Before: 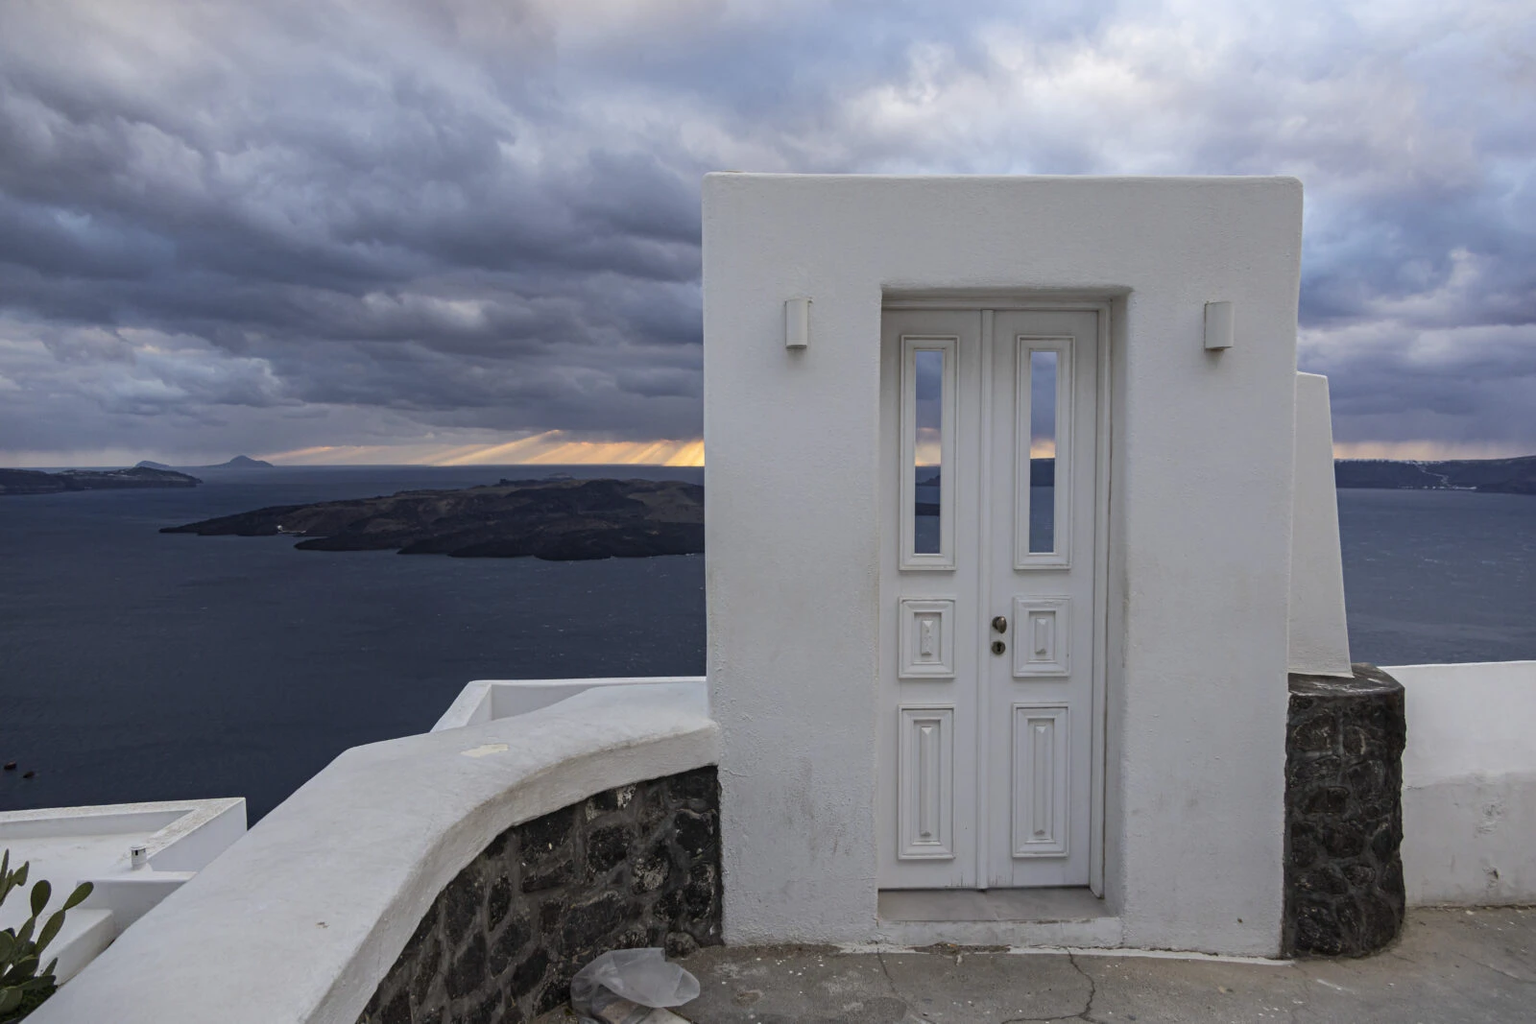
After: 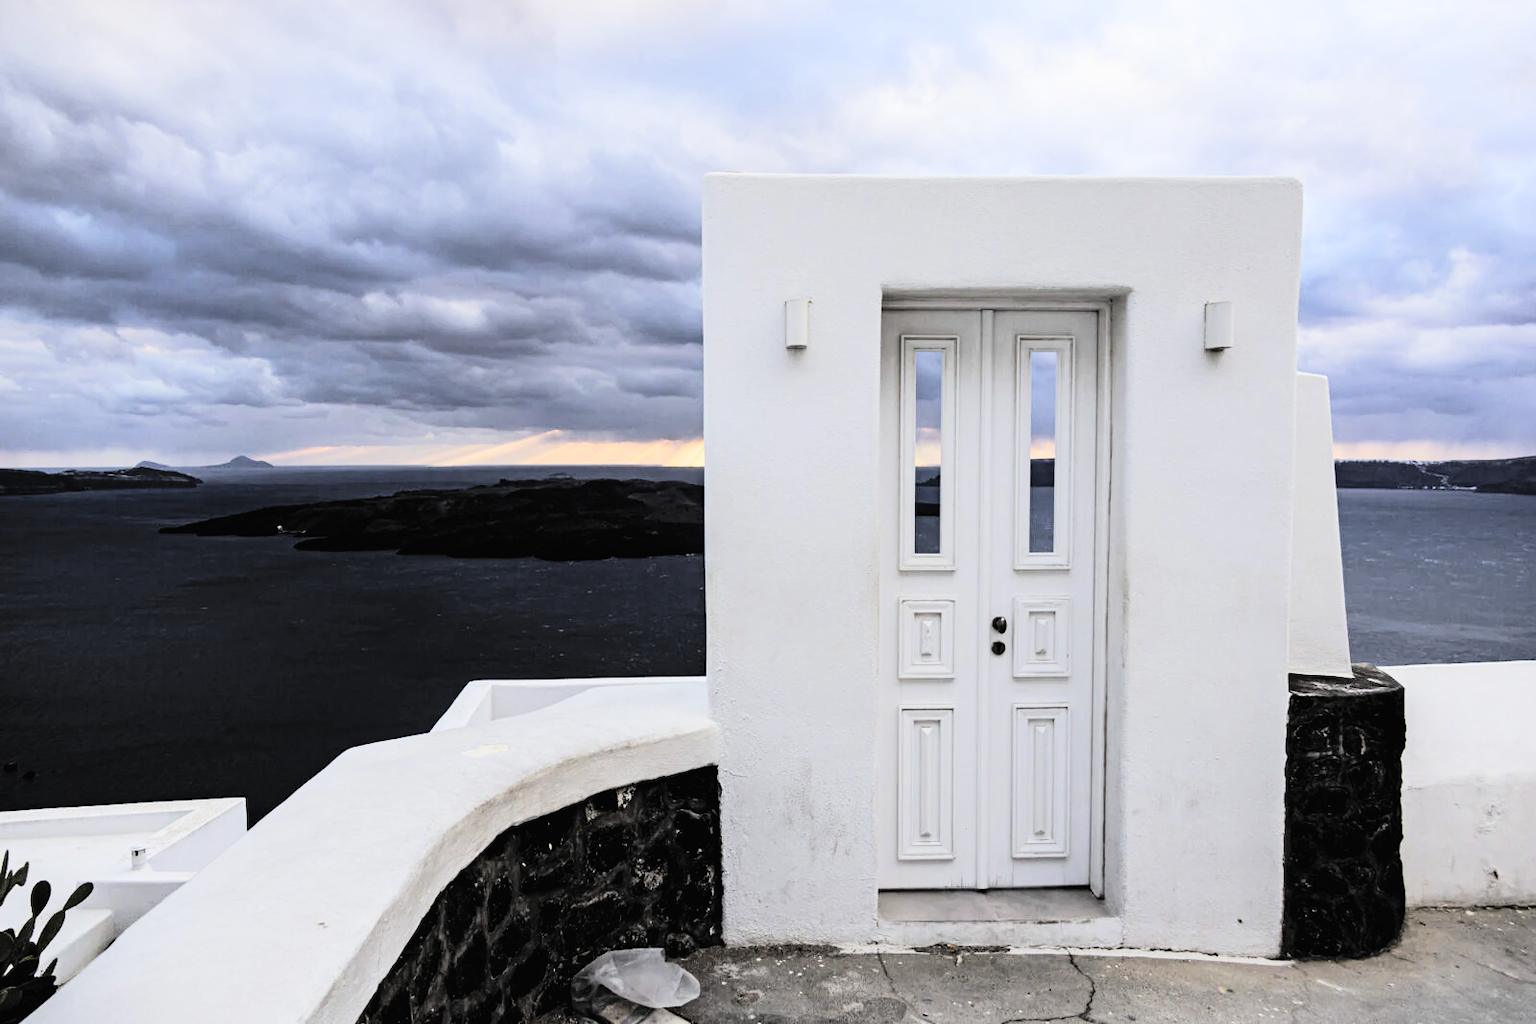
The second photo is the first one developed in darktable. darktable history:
contrast brightness saturation: contrast 0.1, brightness 0.3, saturation 0.14
tone equalizer: -8 EV -1.08 EV, -7 EV -1.01 EV, -6 EV -0.867 EV, -5 EV -0.578 EV, -3 EV 0.578 EV, -2 EV 0.867 EV, -1 EV 1.01 EV, +0 EV 1.08 EV, edges refinement/feathering 500, mask exposure compensation -1.57 EV, preserve details no
filmic rgb: black relative exposure -5 EV, hardness 2.88, contrast 1.3, highlights saturation mix -30%
